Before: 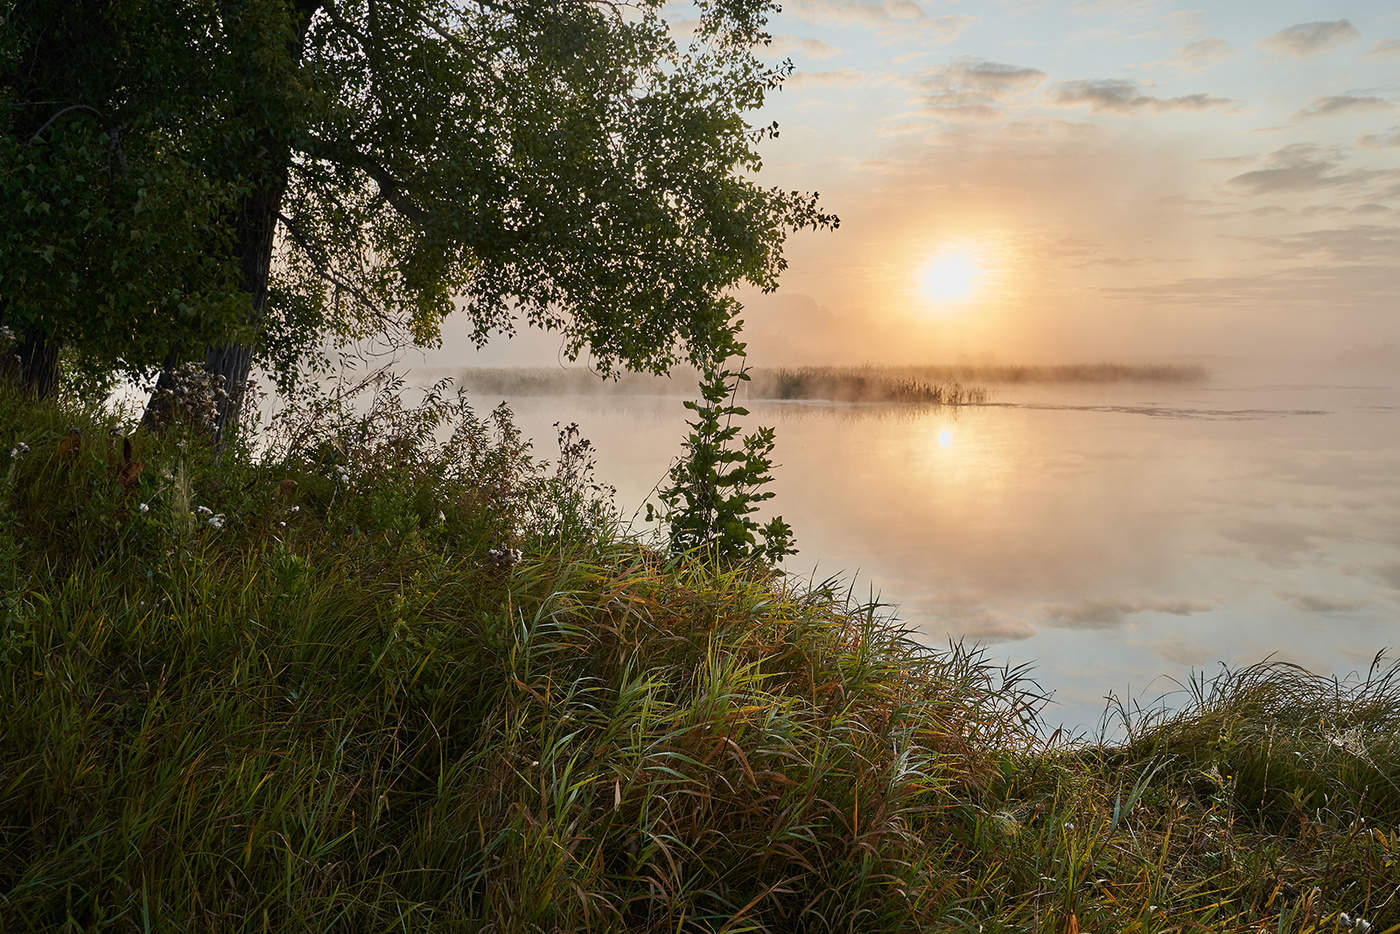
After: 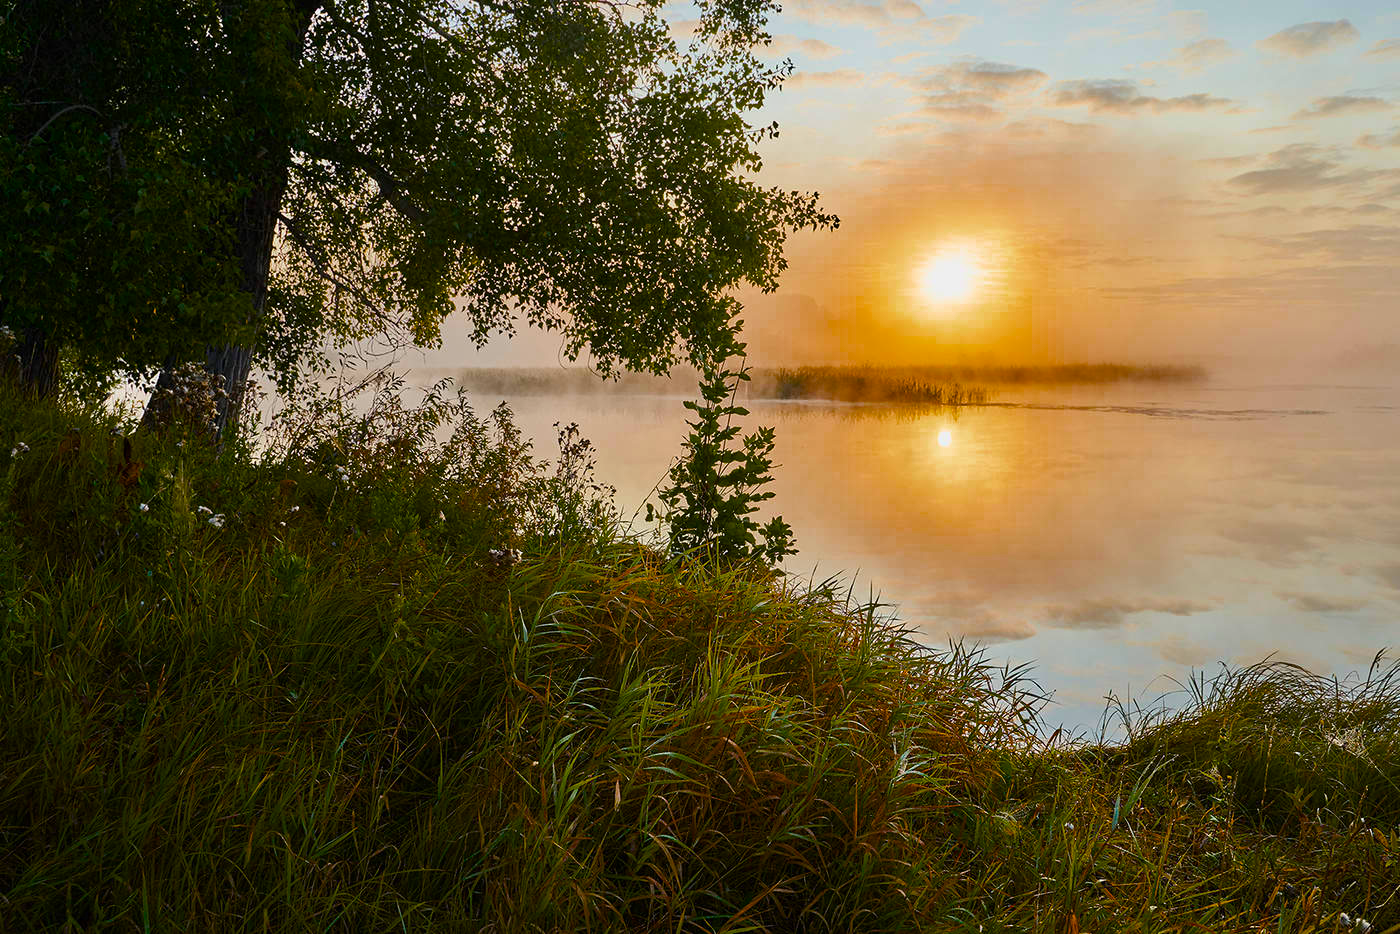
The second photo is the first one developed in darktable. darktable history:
color balance rgb: linear chroma grading › global chroma 14.862%, perceptual saturation grading › global saturation 40.074%, saturation formula JzAzBz (2021)
tone equalizer: on, module defaults
